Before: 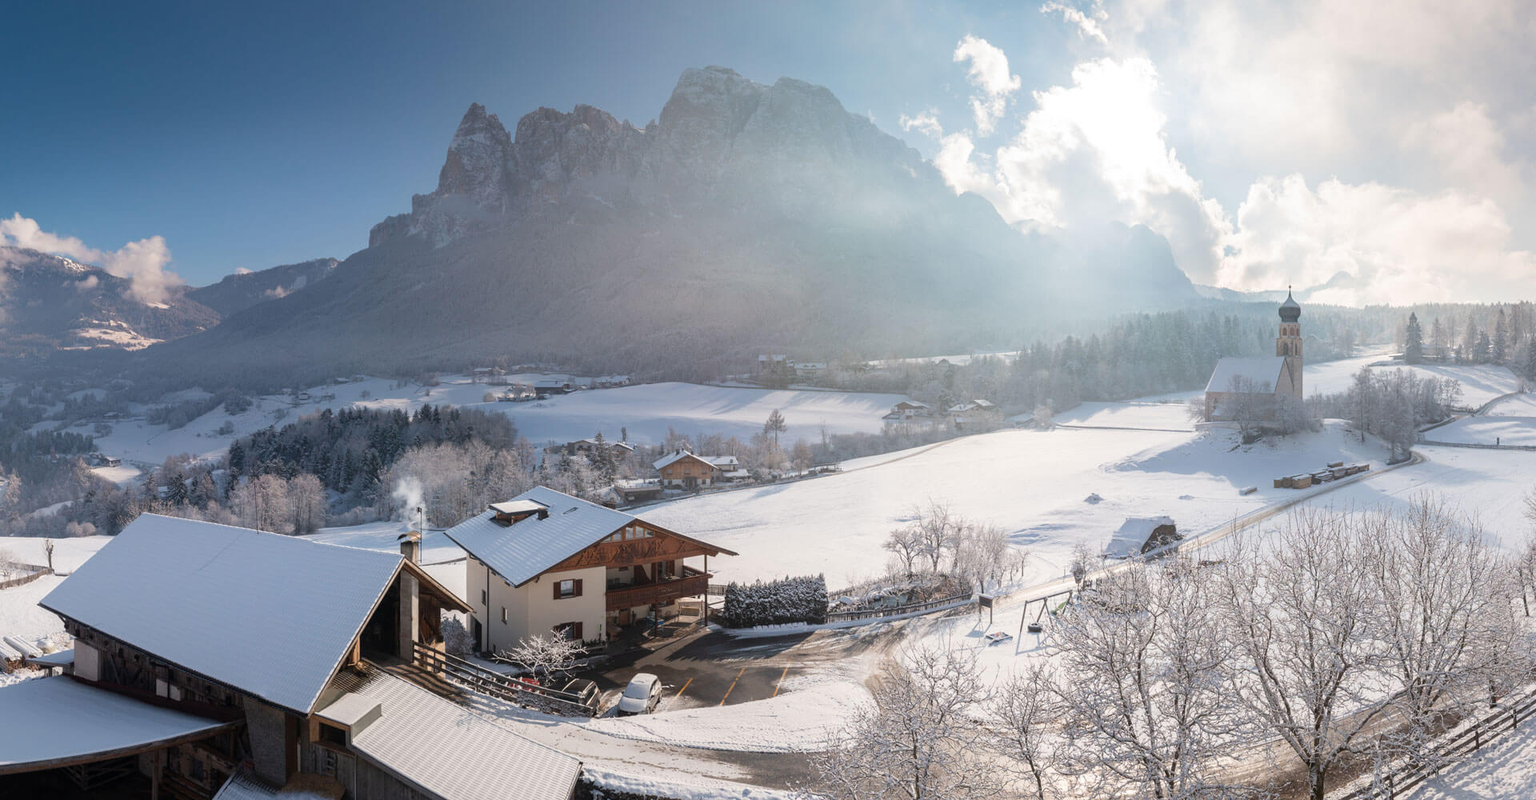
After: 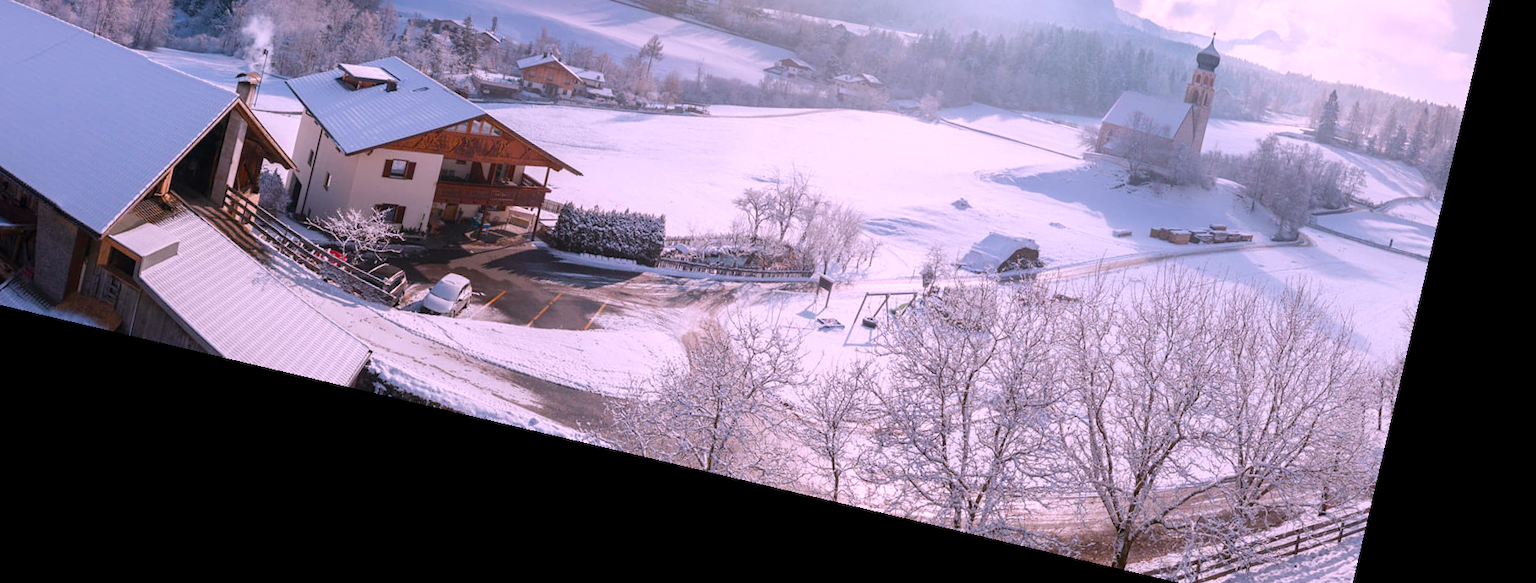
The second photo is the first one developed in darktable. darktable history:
color balance rgb: perceptual saturation grading › global saturation 35%, perceptual saturation grading › highlights -30%, perceptual saturation grading › shadows 35%, perceptual brilliance grading › global brilliance 3%, perceptual brilliance grading › highlights -3%, perceptual brilliance grading › shadows 3%
color correction: highlights a* 15.46, highlights b* -20.56
rotate and perspective: rotation 13.27°, automatic cropping off
crop and rotate: left 13.306%, top 48.129%, bottom 2.928%
